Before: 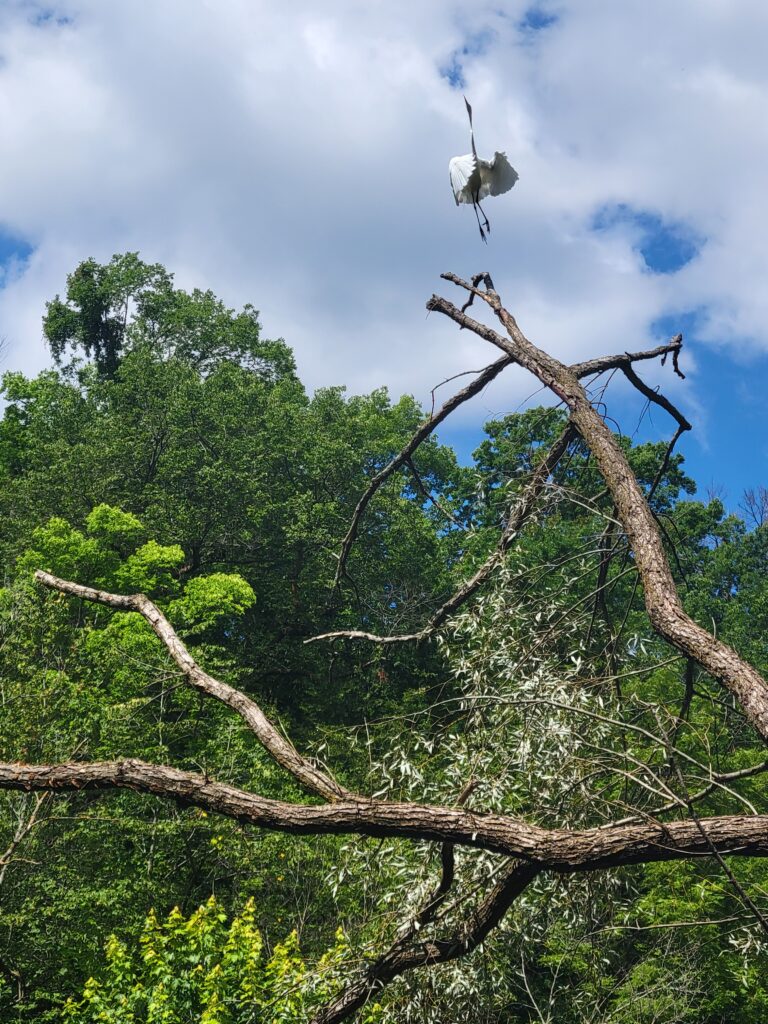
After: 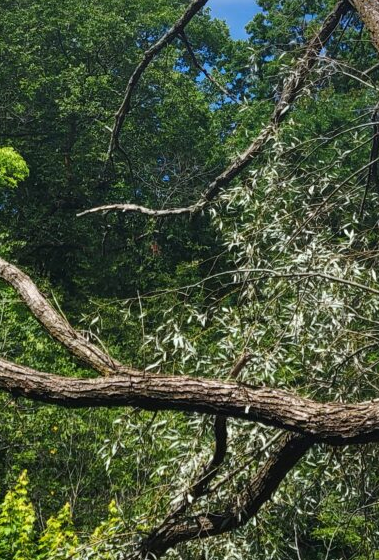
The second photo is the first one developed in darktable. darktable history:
white balance: red 0.988, blue 1.017
crop: left 29.672%, top 41.786%, right 20.851%, bottom 3.487%
